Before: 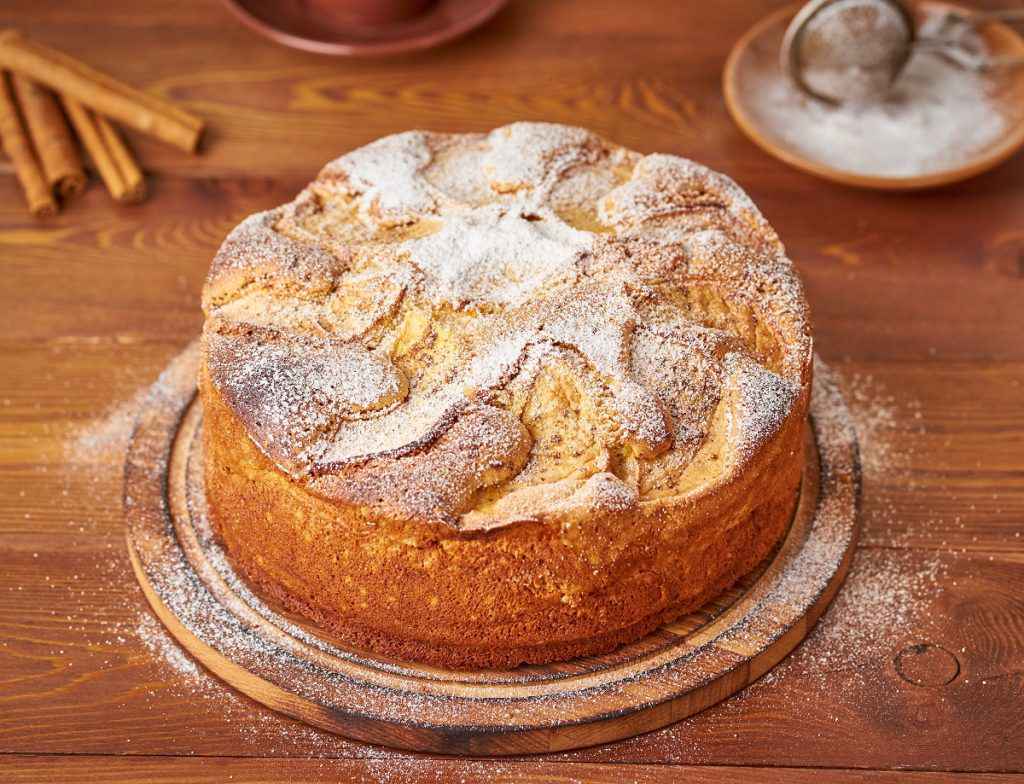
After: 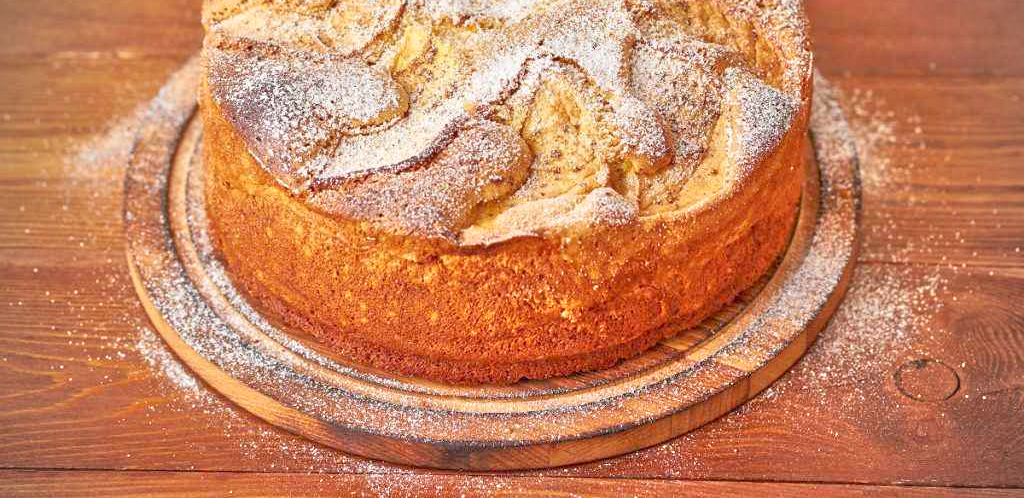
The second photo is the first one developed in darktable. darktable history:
tone equalizer: -7 EV 0.15 EV, -6 EV 0.6 EV, -5 EV 1.15 EV, -4 EV 1.33 EV, -3 EV 1.15 EV, -2 EV 0.6 EV, -1 EV 0.15 EV, mask exposure compensation -0.5 EV
crop and rotate: top 36.435%
vignetting: on, module defaults
